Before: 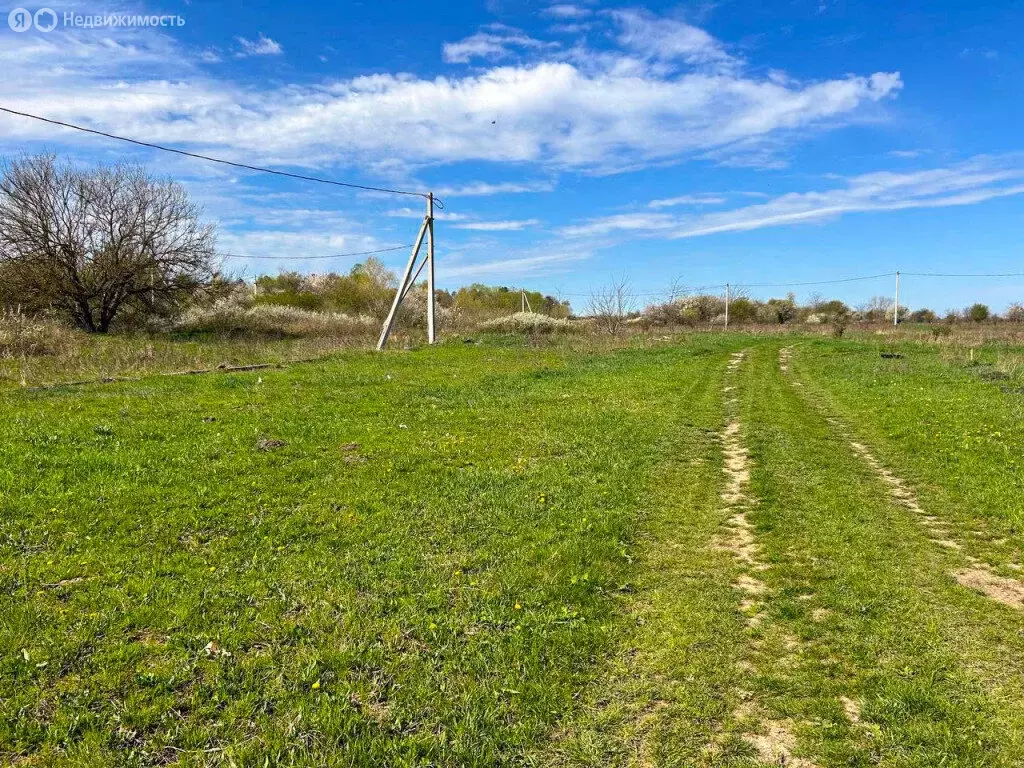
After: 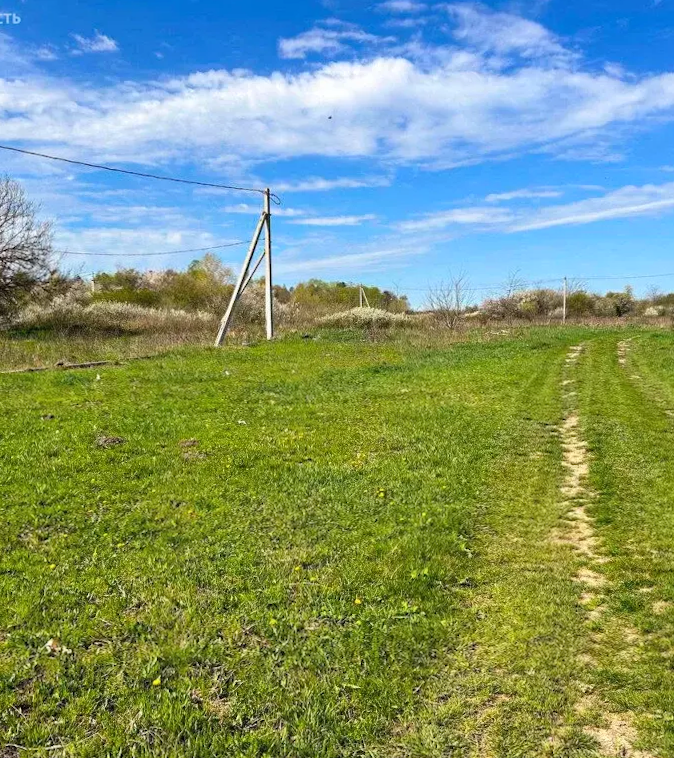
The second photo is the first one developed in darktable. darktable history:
crop: left 15.419%, right 17.914%
rotate and perspective: rotation -0.45°, automatic cropping original format, crop left 0.008, crop right 0.992, crop top 0.012, crop bottom 0.988
base curve: curves: ch0 [(0, 0) (0.472, 0.508) (1, 1)]
